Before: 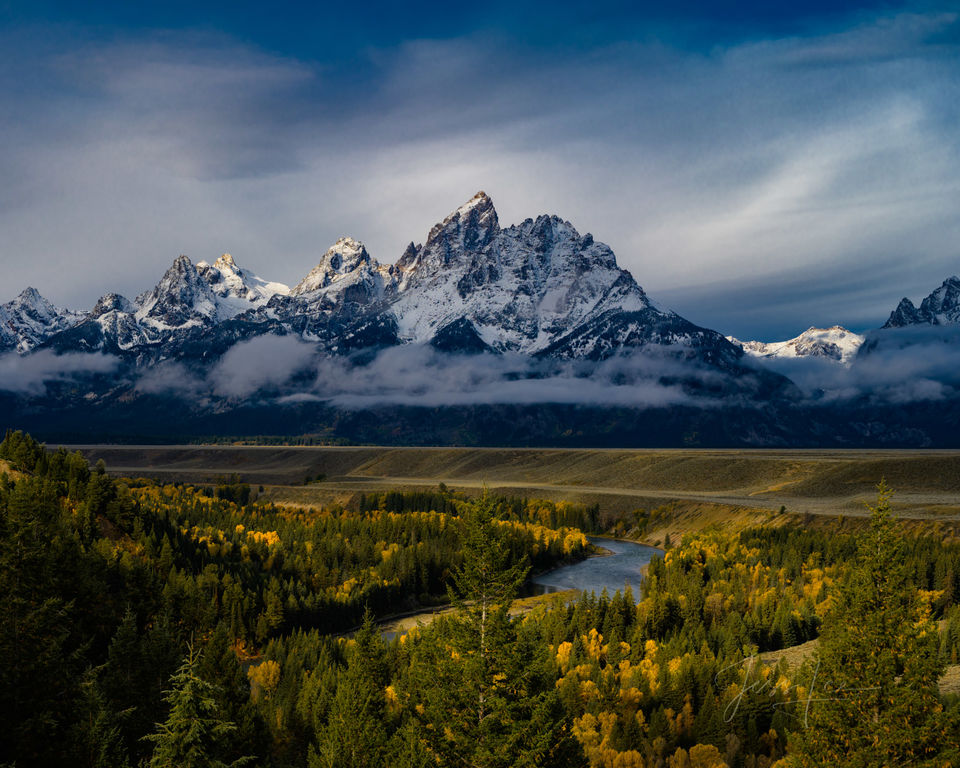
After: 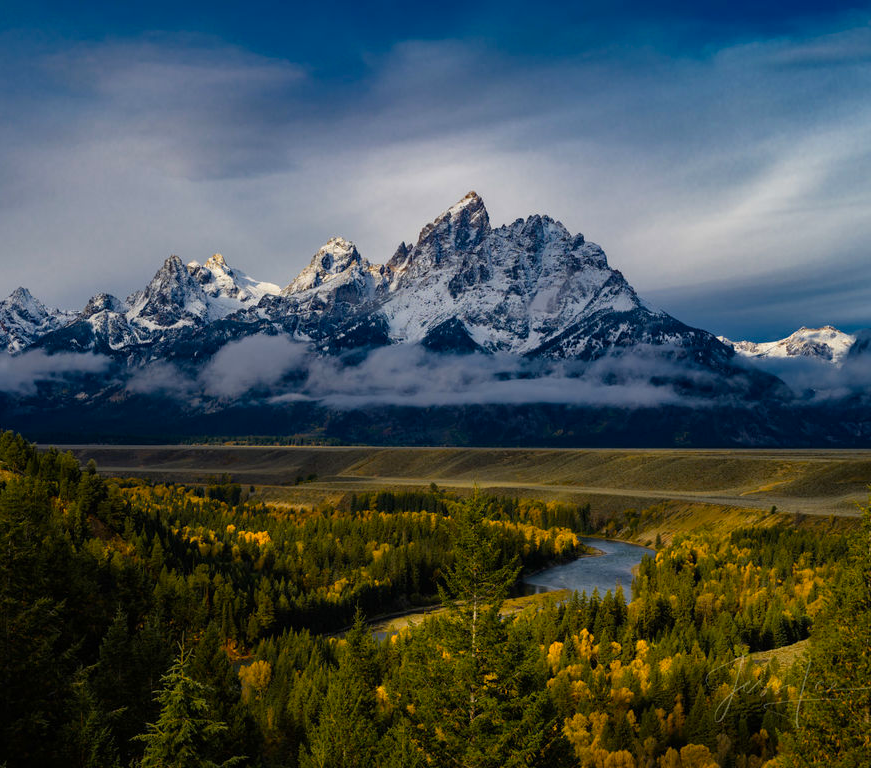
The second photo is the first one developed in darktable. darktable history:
color balance rgb: perceptual saturation grading › global saturation 14.813%
crop and rotate: left 0.974%, right 8.274%
